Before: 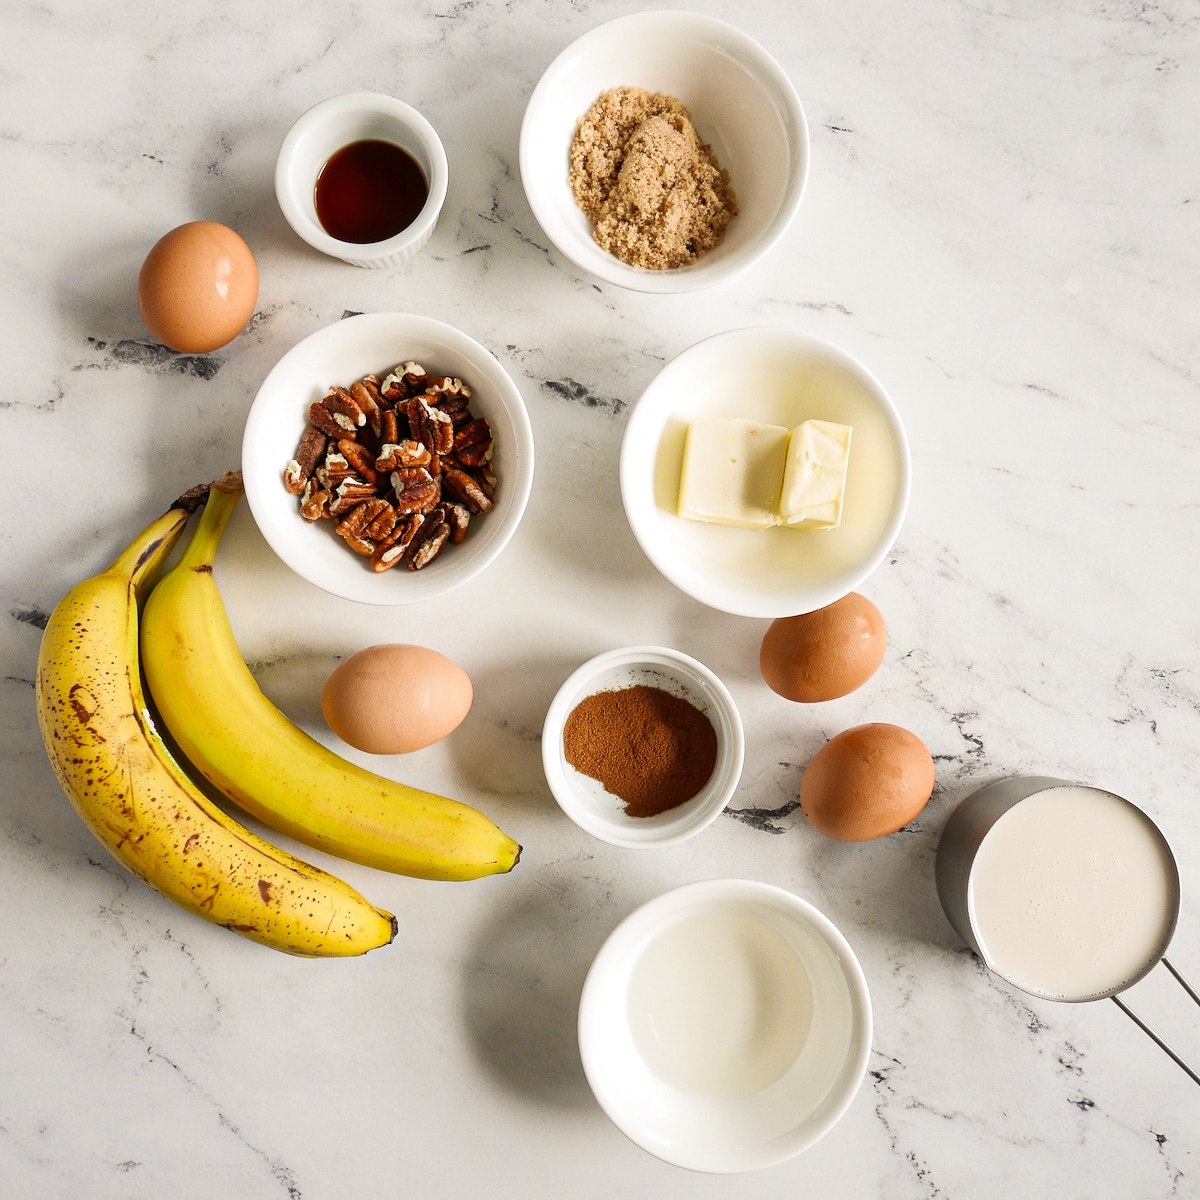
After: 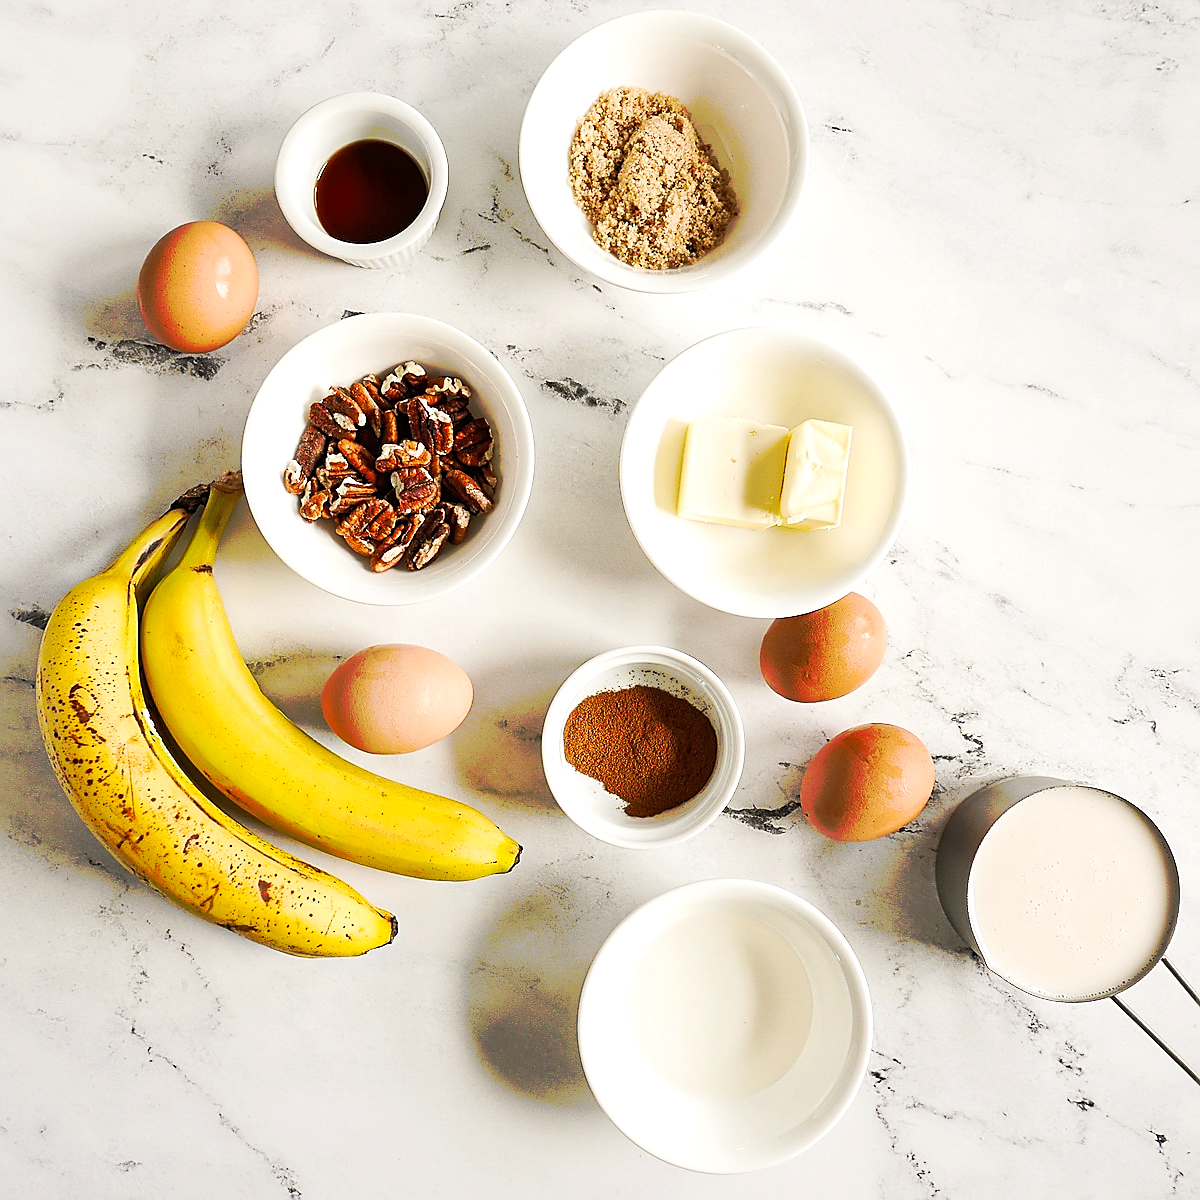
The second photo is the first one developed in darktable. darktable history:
tone curve: curves: ch0 [(0, 0) (0.003, 0.003) (0.011, 0.011) (0.025, 0.024) (0.044, 0.043) (0.069, 0.067) (0.1, 0.096) (0.136, 0.131) (0.177, 0.171) (0.224, 0.217) (0.277, 0.267) (0.335, 0.324) (0.399, 0.385) (0.468, 0.452) (0.543, 0.632) (0.623, 0.697) (0.709, 0.766) (0.801, 0.839) (0.898, 0.917) (1, 1)], preserve colors none
tone equalizer: -8 EV -0.566 EV, edges refinement/feathering 500, mask exposure compensation -1.57 EV, preserve details no
exposure: exposure 0.213 EV, compensate exposure bias true, compensate highlight preservation false
sharpen: radius 1.359, amount 1.267, threshold 0.765
